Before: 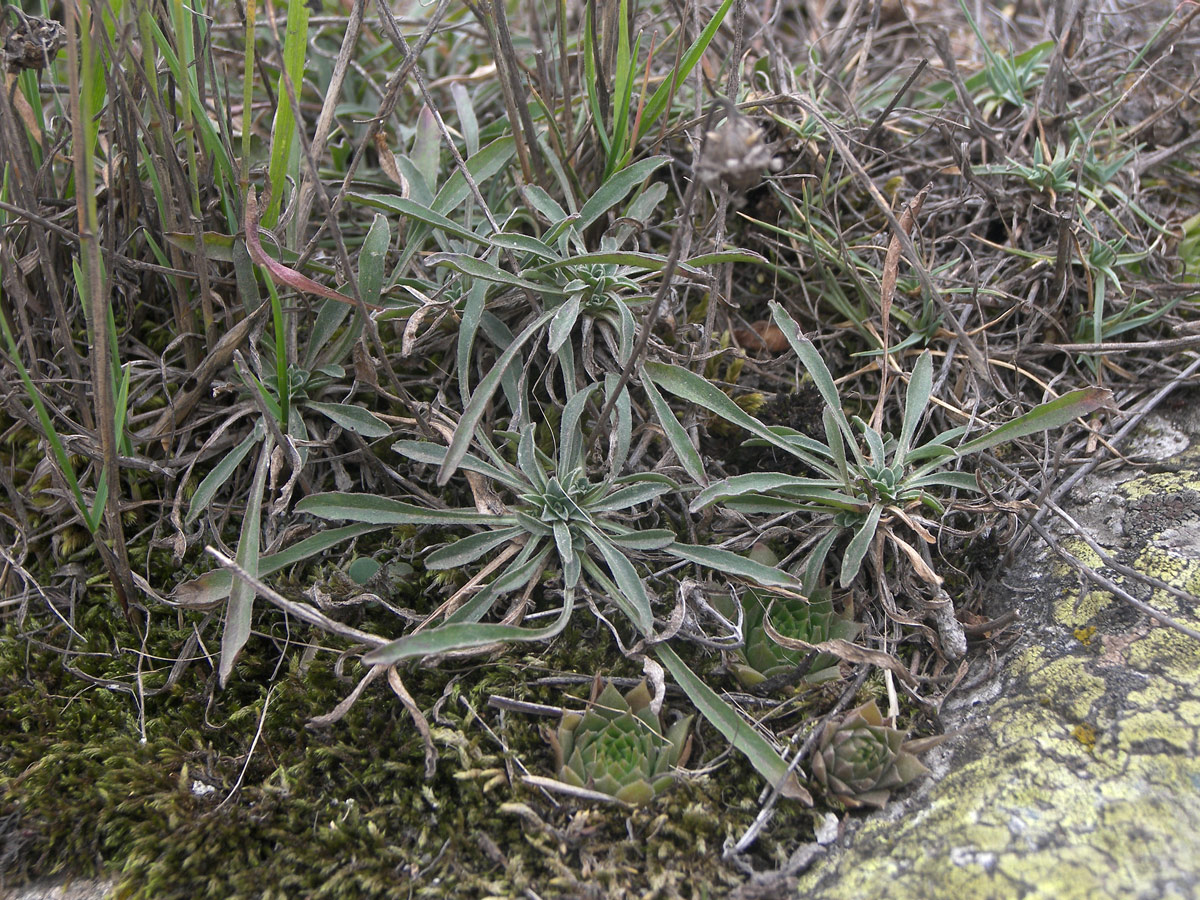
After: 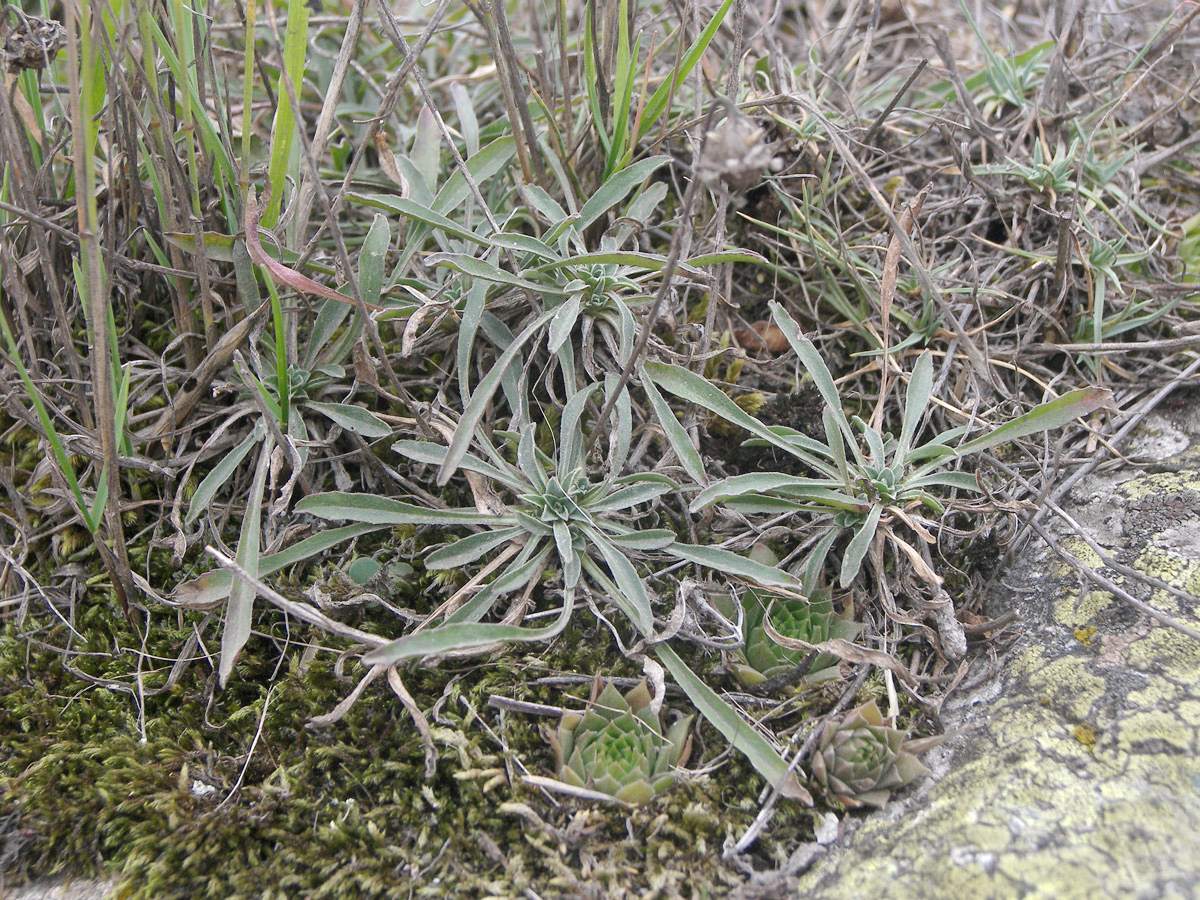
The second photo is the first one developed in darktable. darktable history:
shadows and highlights: shadows 32, highlights -32, soften with gaussian
base curve: curves: ch0 [(0, 0) (0.158, 0.273) (0.879, 0.895) (1, 1)], preserve colors none
